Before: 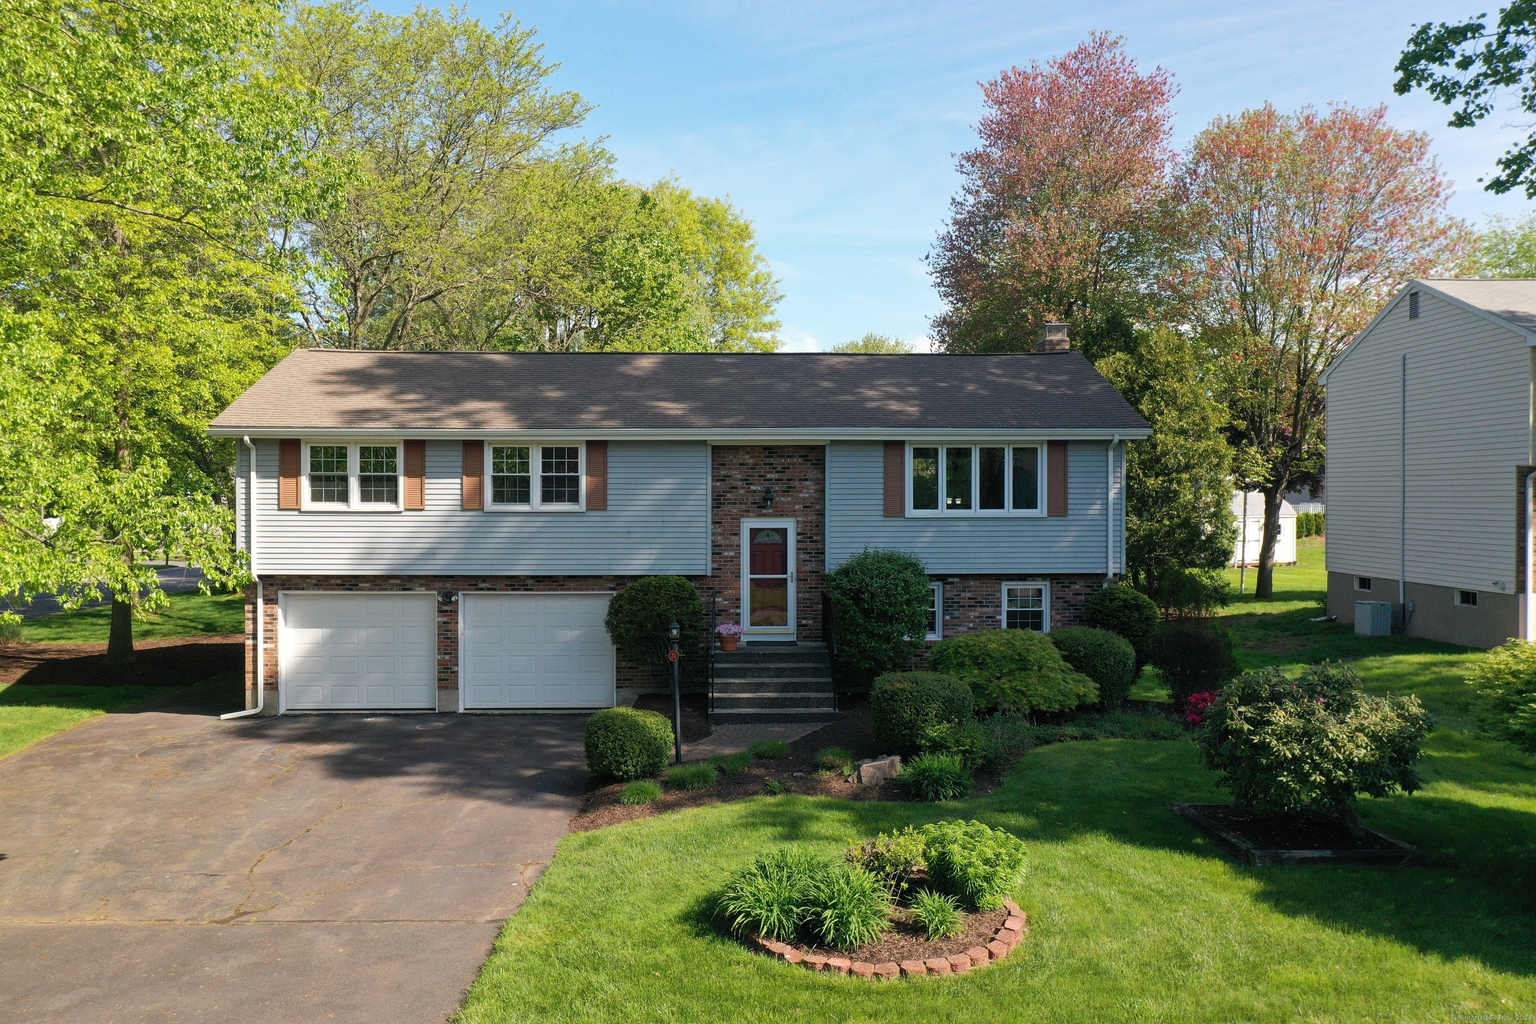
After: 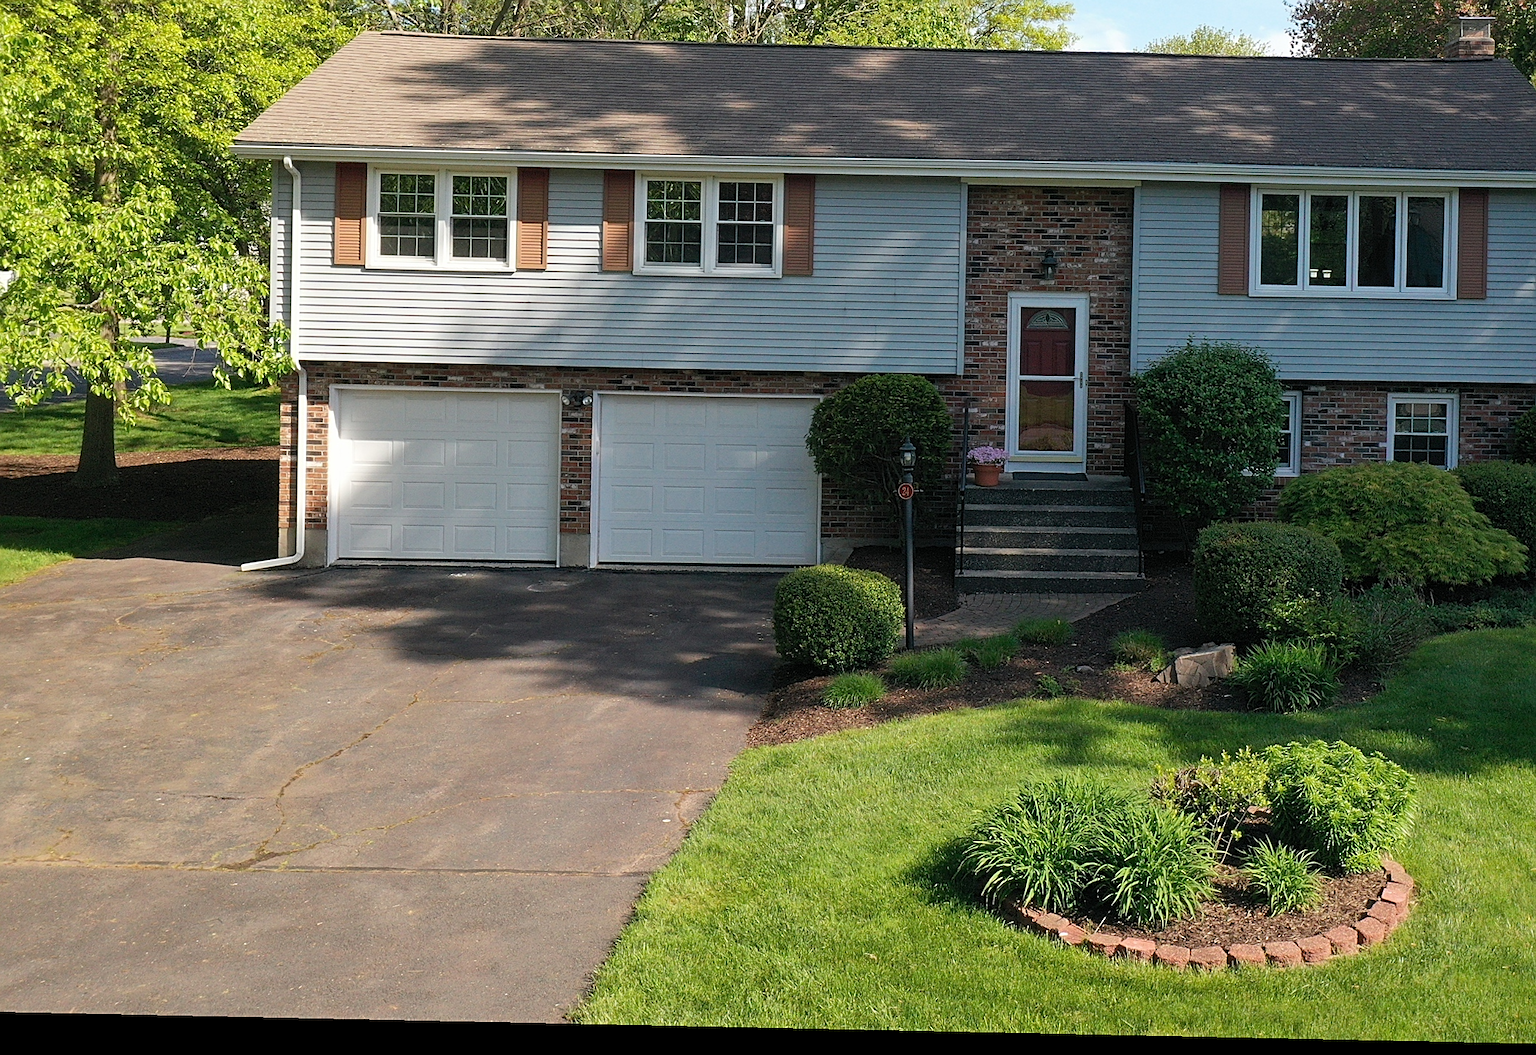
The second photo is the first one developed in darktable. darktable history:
crop and rotate: angle -1.19°, left 3.99%, top 31.631%, right 28.555%
sharpen: on, module defaults
